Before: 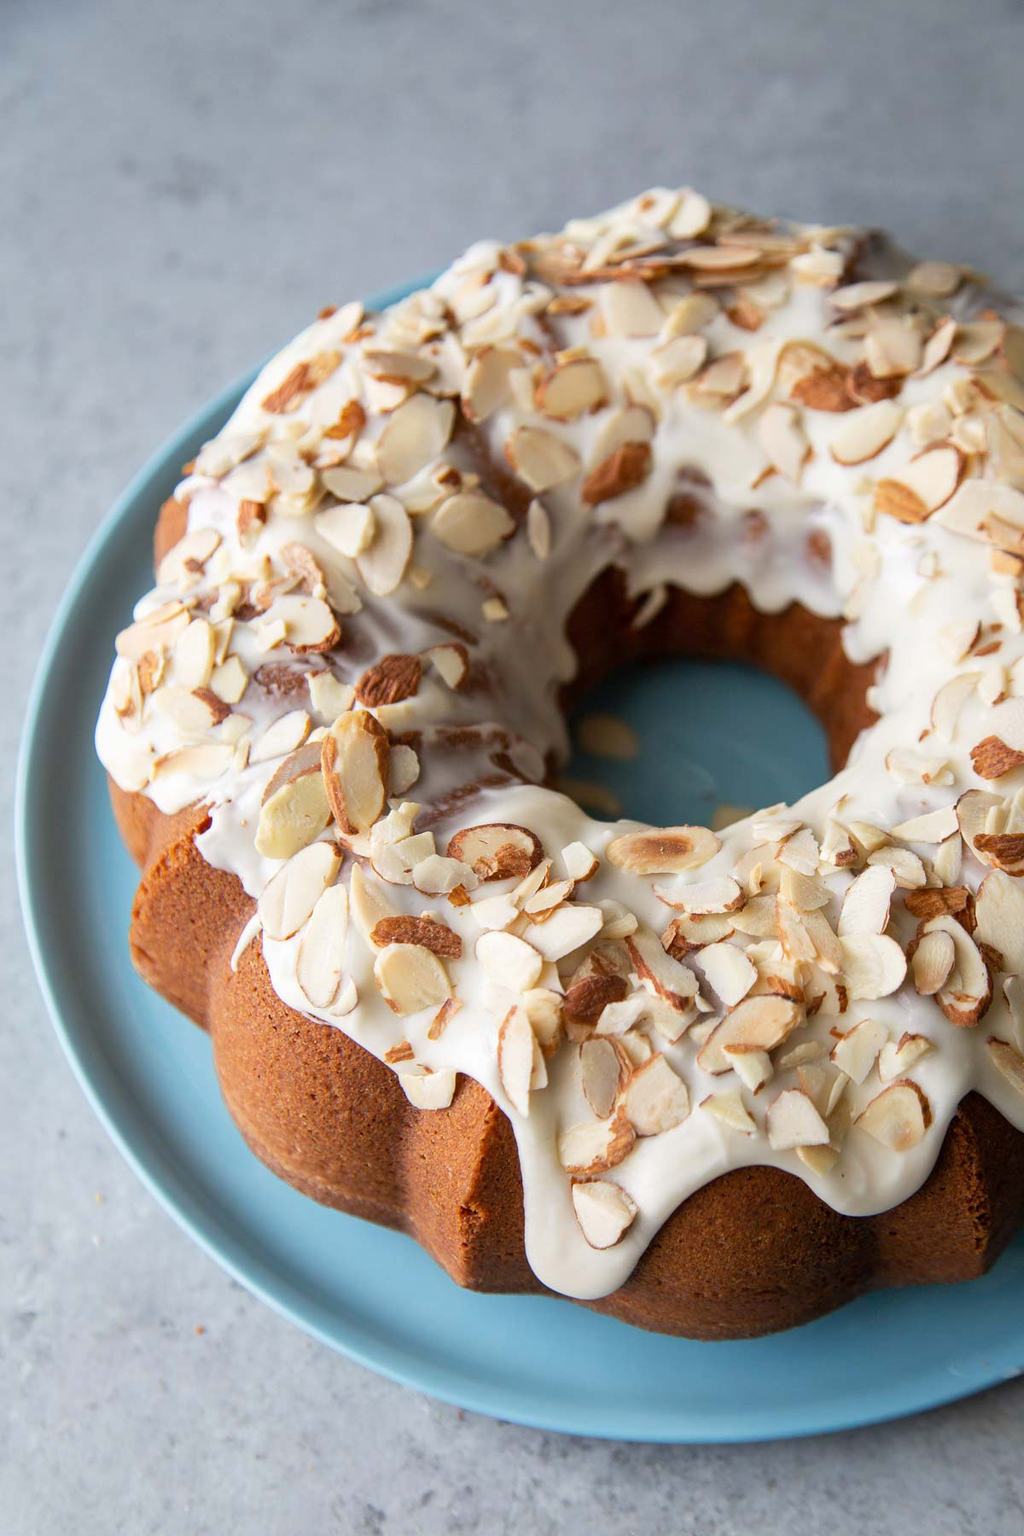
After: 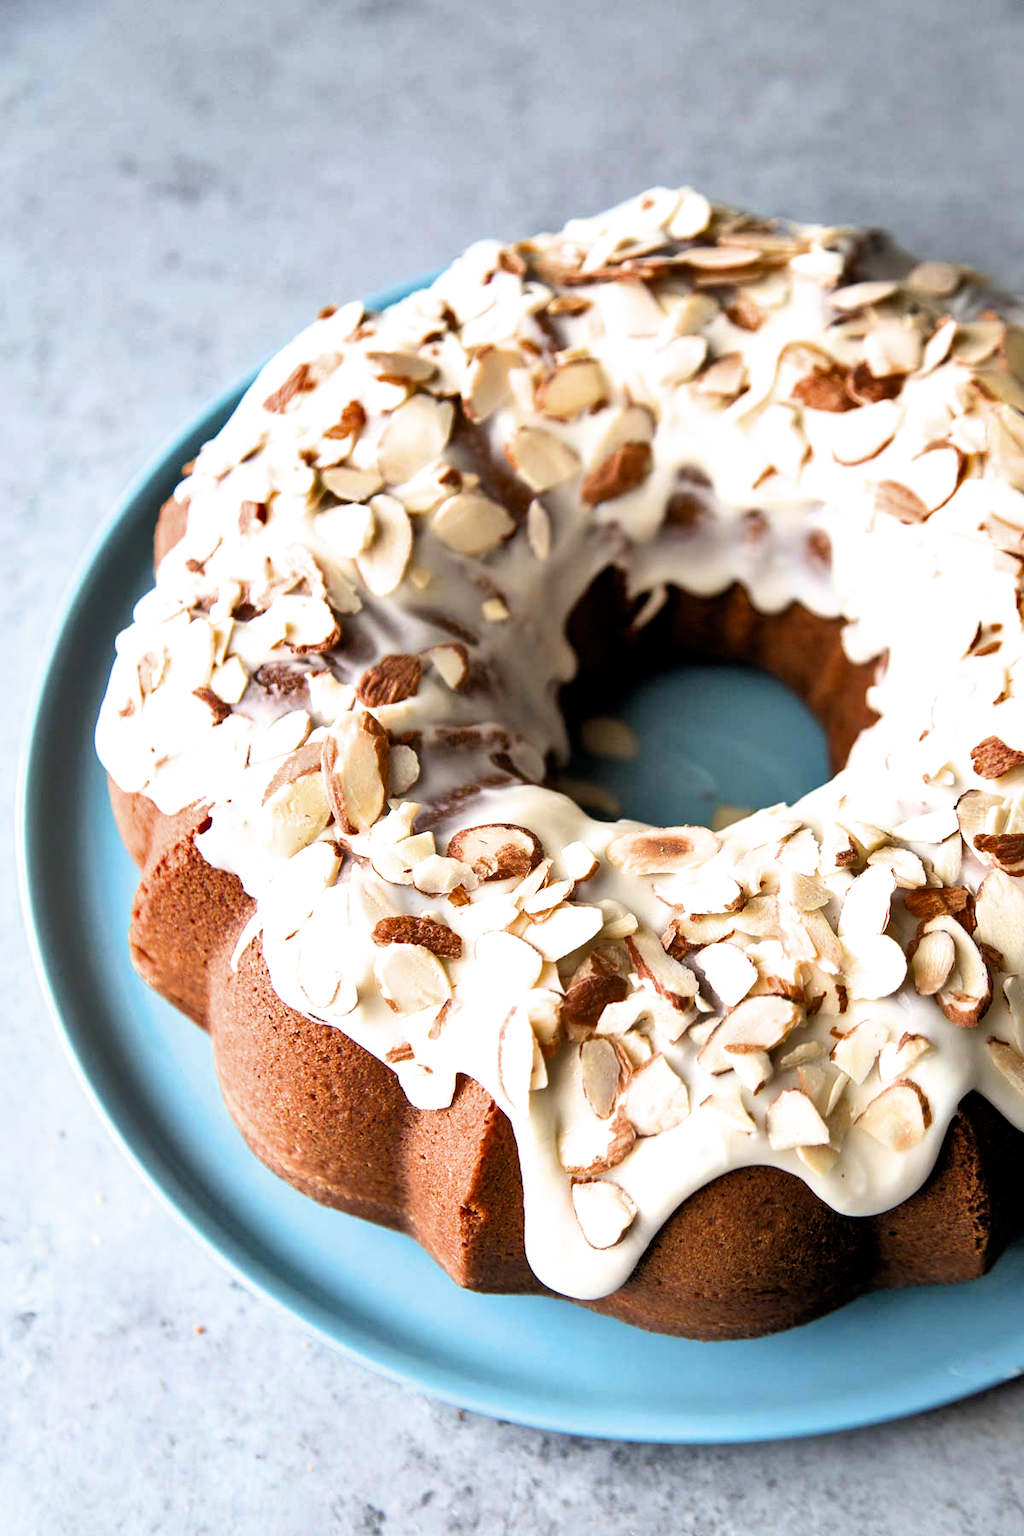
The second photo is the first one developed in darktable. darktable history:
shadows and highlights: low approximation 0.01, soften with gaussian
filmic rgb: black relative exposure -6.25 EV, white relative exposure 2.8 EV, threshold 5.99 EV, target black luminance 0%, hardness 4.61, latitude 67.94%, contrast 1.293, shadows ↔ highlights balance -3.38%, color science v6 (2022), enable highlight reconstruction true
exposure: exposure 0.666 EV, compensate highlight preservation false
